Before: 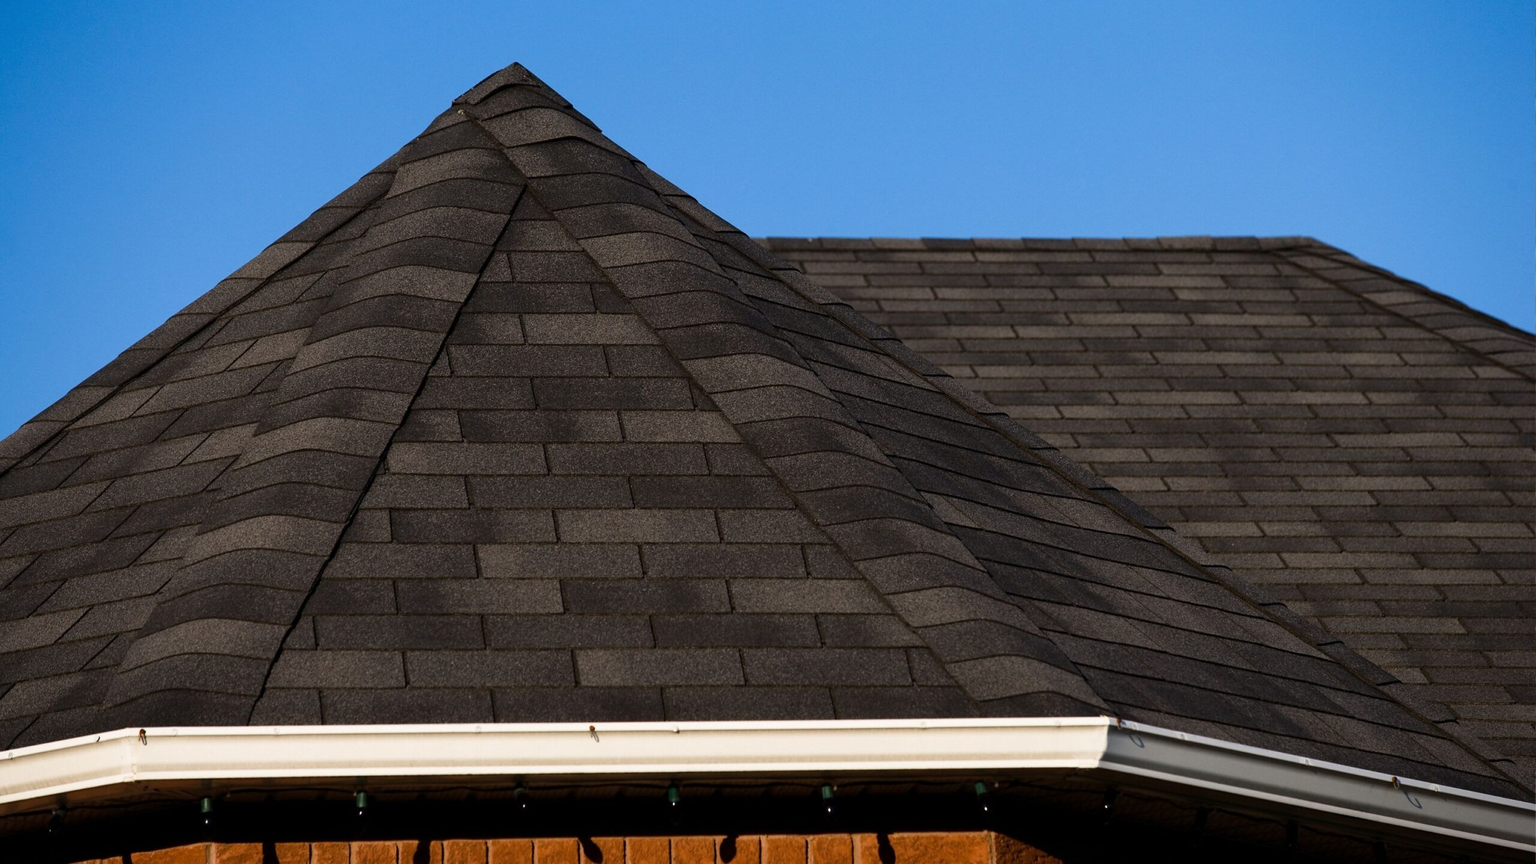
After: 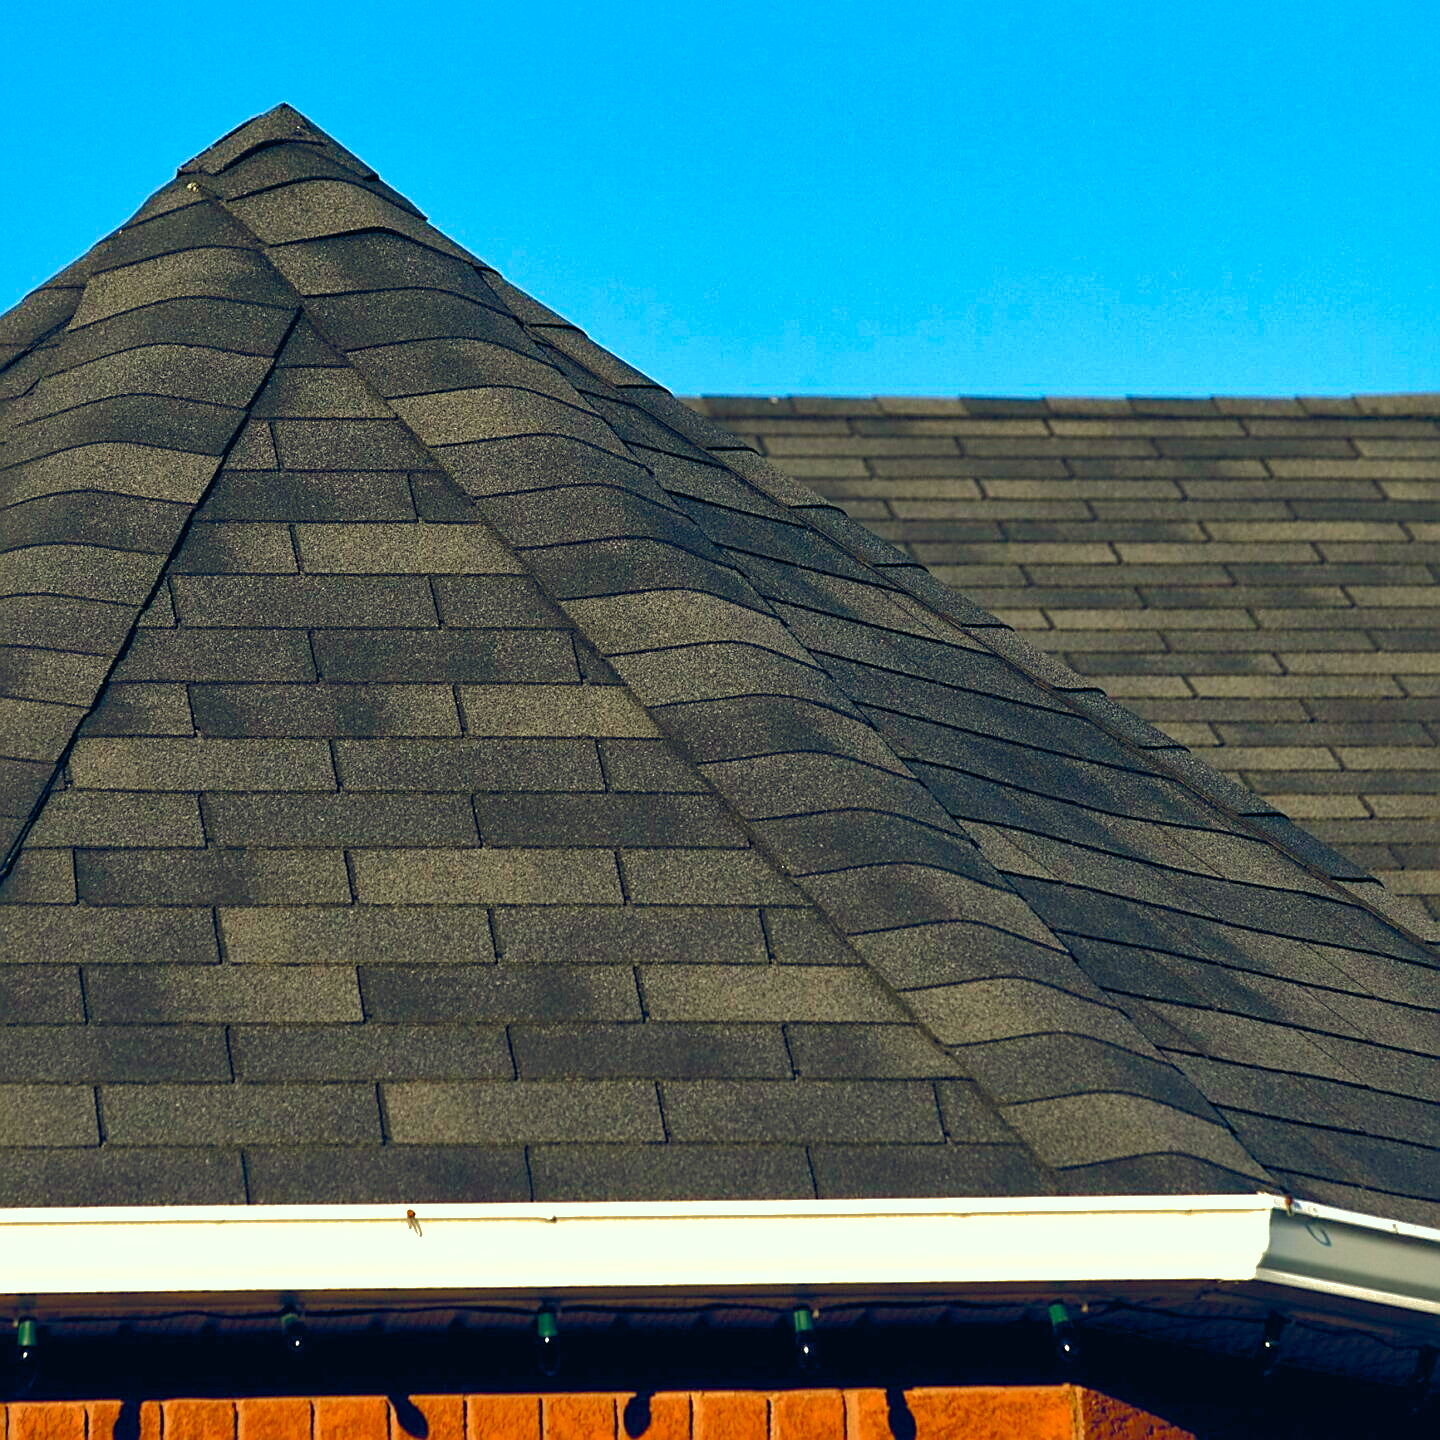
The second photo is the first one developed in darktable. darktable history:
color balance: mode lift, gamma, gain (sRGB), lift [1.04, 1, 1, 0.97], gamma [1.01, 1, 1, 0.97], gain [0.96, 1, 1, 0.97]
color correction: highlights a* -7.33, highlights b* 1.26, shadows a* -3.55, saturation 1.4
crop and rotate: left 22.516%, right 21.234%
sharpen: on, module defaults
exposure: black level correction 0, exposure 1 EV, compensate highlight preservation false
shadows and highlights: shadows 40, highlights -60
color balance rgb: highlights gain › chroma 2.94%, highlights gain › hue 60.57°, global offset › chroma 0.25%, global offset › hue 256.52°, perceptual saturation grading › global saturation 20%, perceptual saturation grading › highlights -50%, perceptual saturation grading › shadows 30%, contrast 15%
